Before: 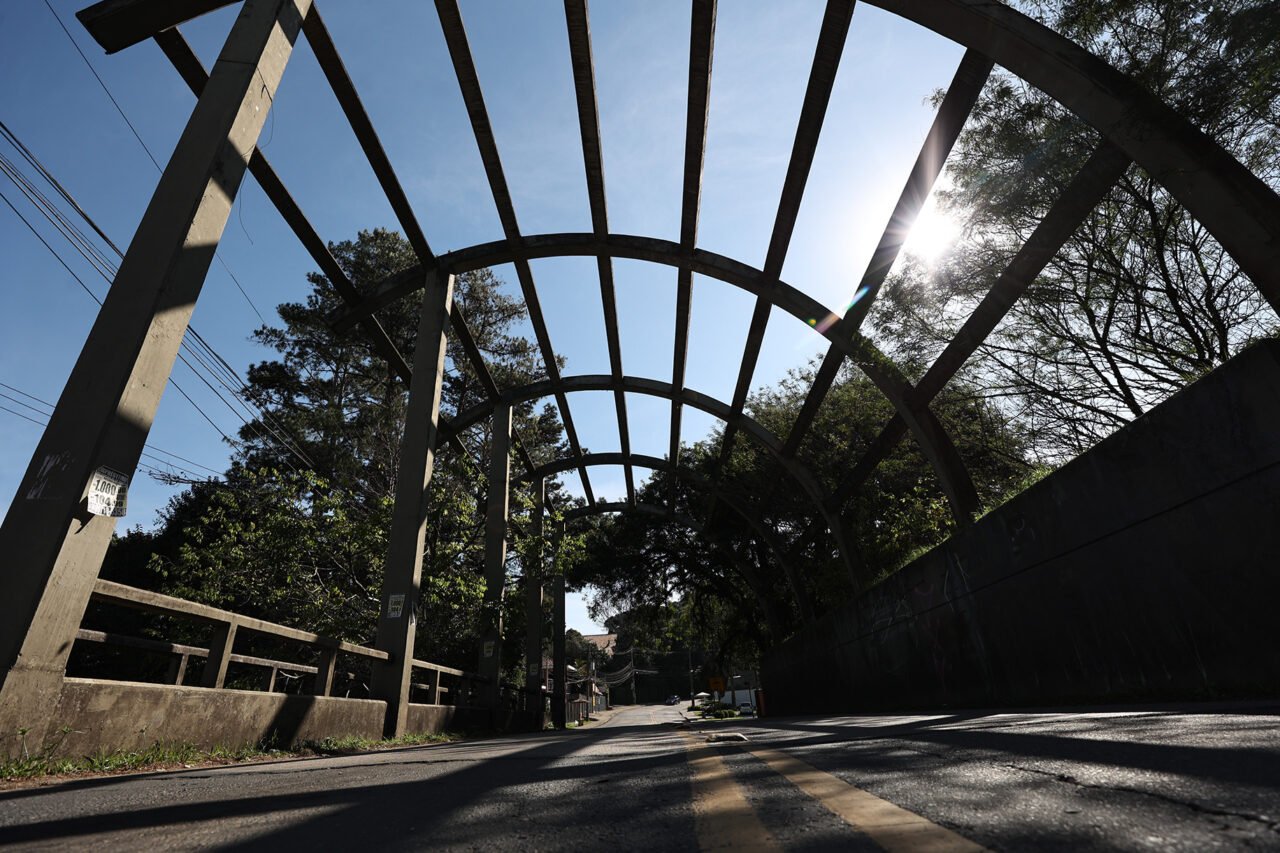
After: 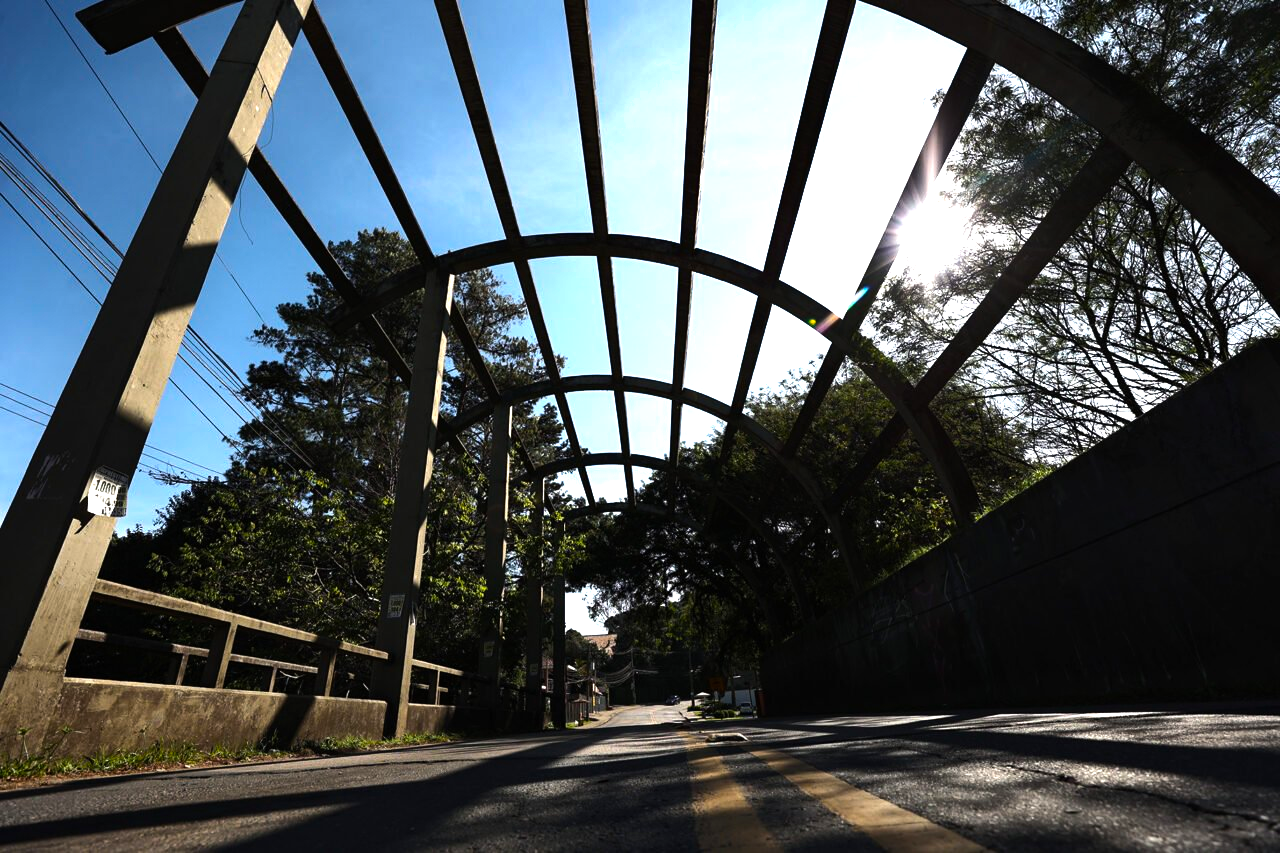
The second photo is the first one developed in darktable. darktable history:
shadows and highlights: shadows 12.48, white point adjustment 1.15, soften with gaussian
color balance rgb: power › hue 174.39°, linear chroma grading › global chroma 9.063%, perceptual saturation grading › global saturation 25.694%, perceptual brilliance grading › highlights 20.003%, perceptual brilliance grading › mid-tones 19.643%, perceptual brilliance grading › shadows -20.465%, global vibrance 20%
tone equalizer: -8 EV -0.001 EV, -7 EV 0.002 EV, -6 EV -0.005 EV, -5 EV -0.011 EV, -4 EV -0.073 EV, -3 EV -0.203 EV, -2 EV -0.268 EV, -1 EV 0.078 EV, +0 EV 0.314 EV
